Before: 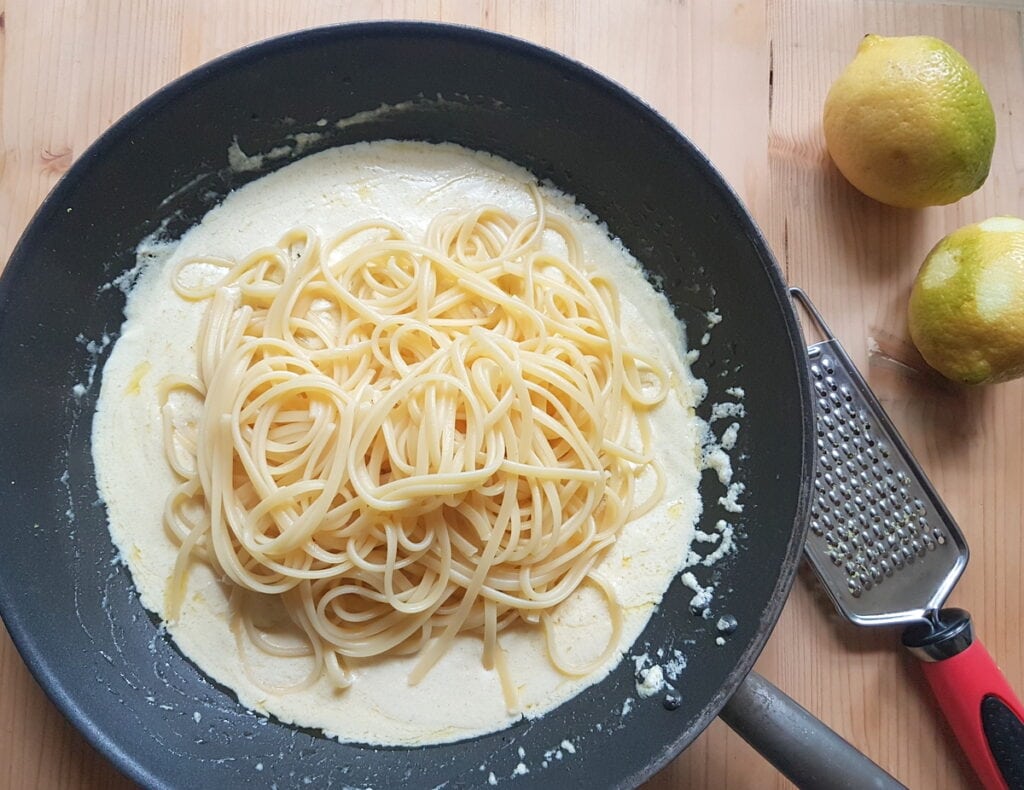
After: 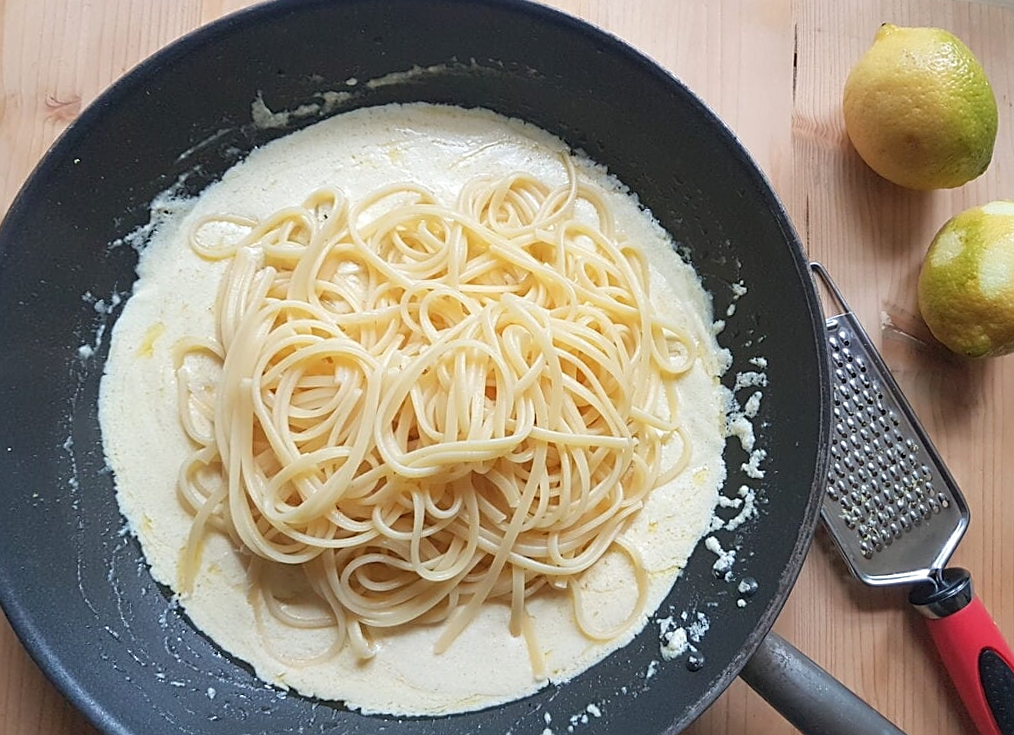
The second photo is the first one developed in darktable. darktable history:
rotate and perspective: rotation 0.679°, lens shift (horizontal) 0.136, crop left 0.009, crop right 0.991, crop top 0.078, crop bottom 0.95
sharpen: on, module defaults
